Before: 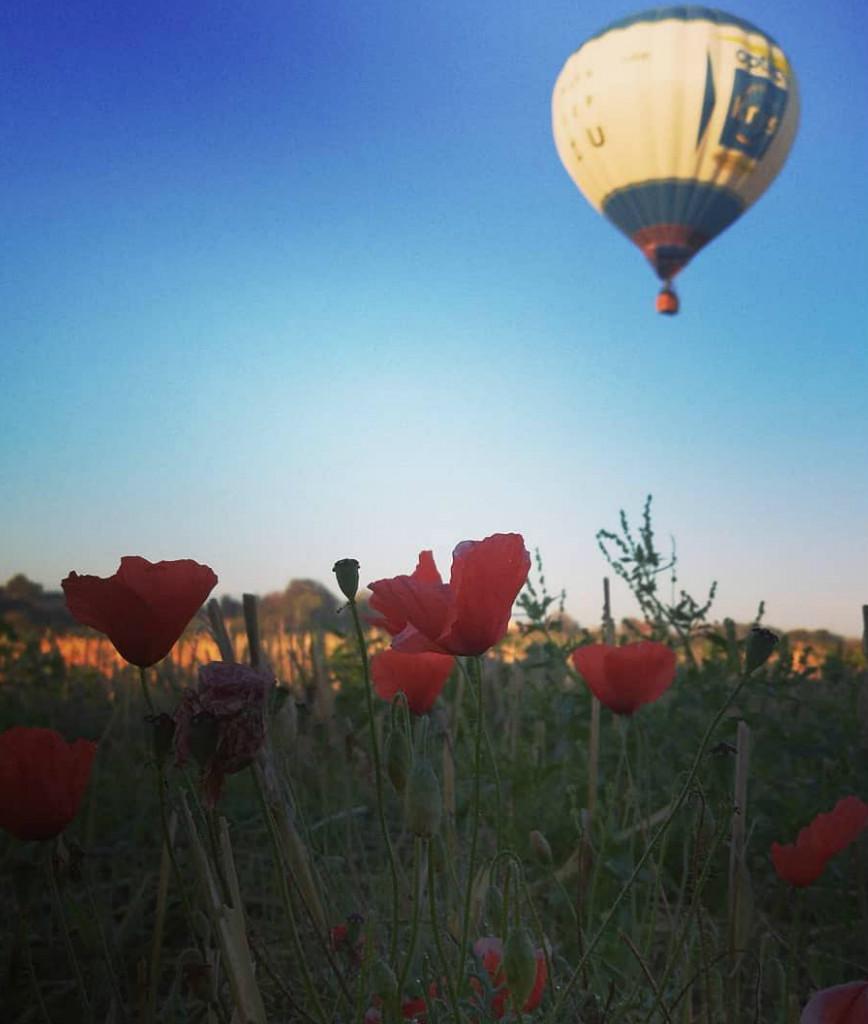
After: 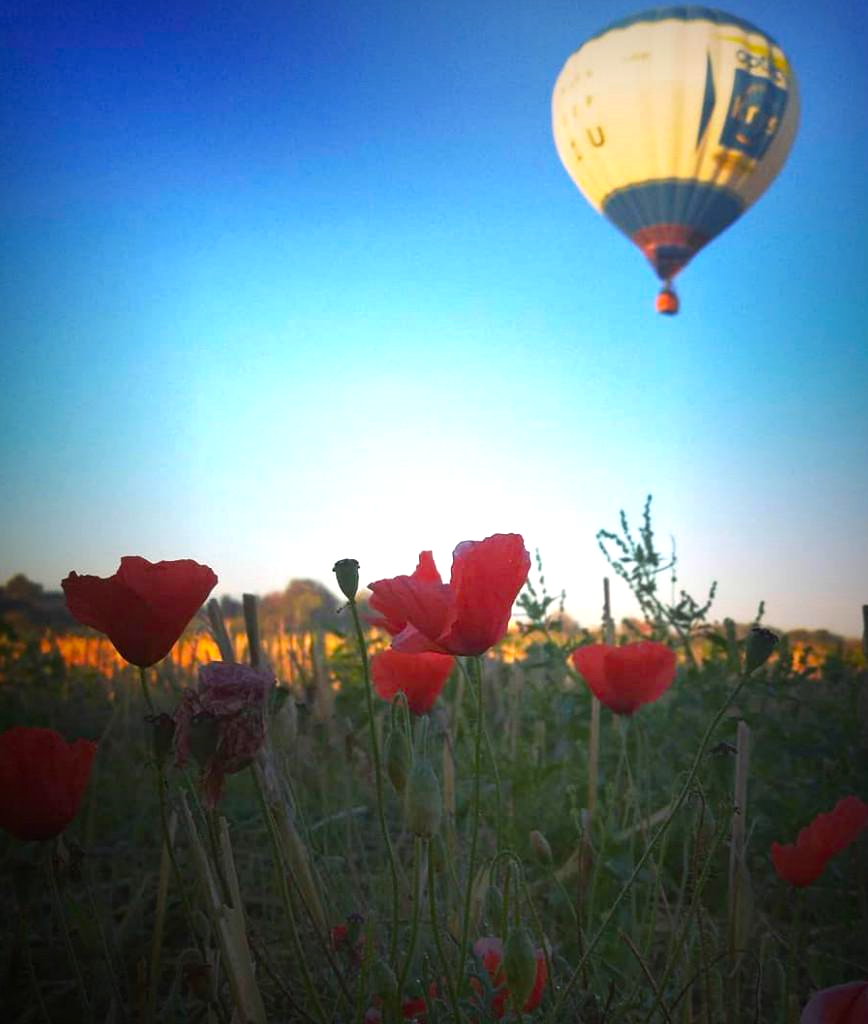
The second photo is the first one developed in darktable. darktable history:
vignetting: fall-off start 53.2%, brightness -0.594, saturation 0, automatic ratio true, width/height ratio 1.313, shape 0.22, unbound false
exposure: exposure 0.669 EV, compensate highlight preservation false
color balance rgb: perceptual saturation grading › global saturation 25%, global vibrance 10%
